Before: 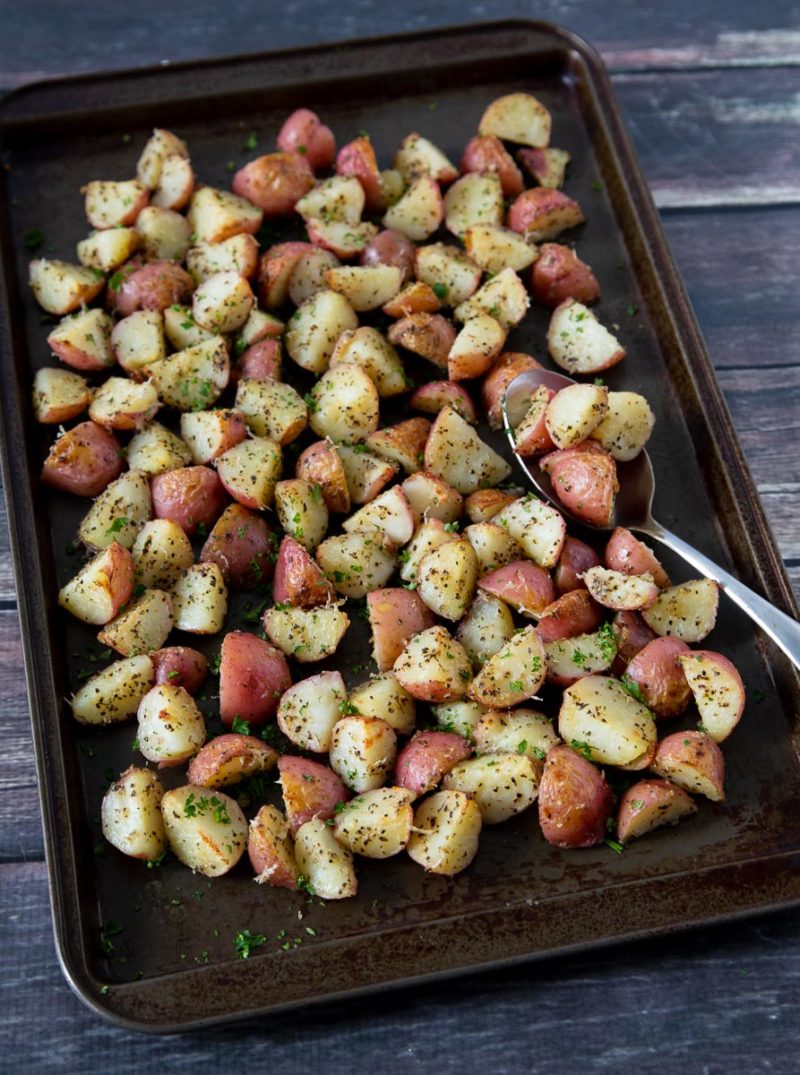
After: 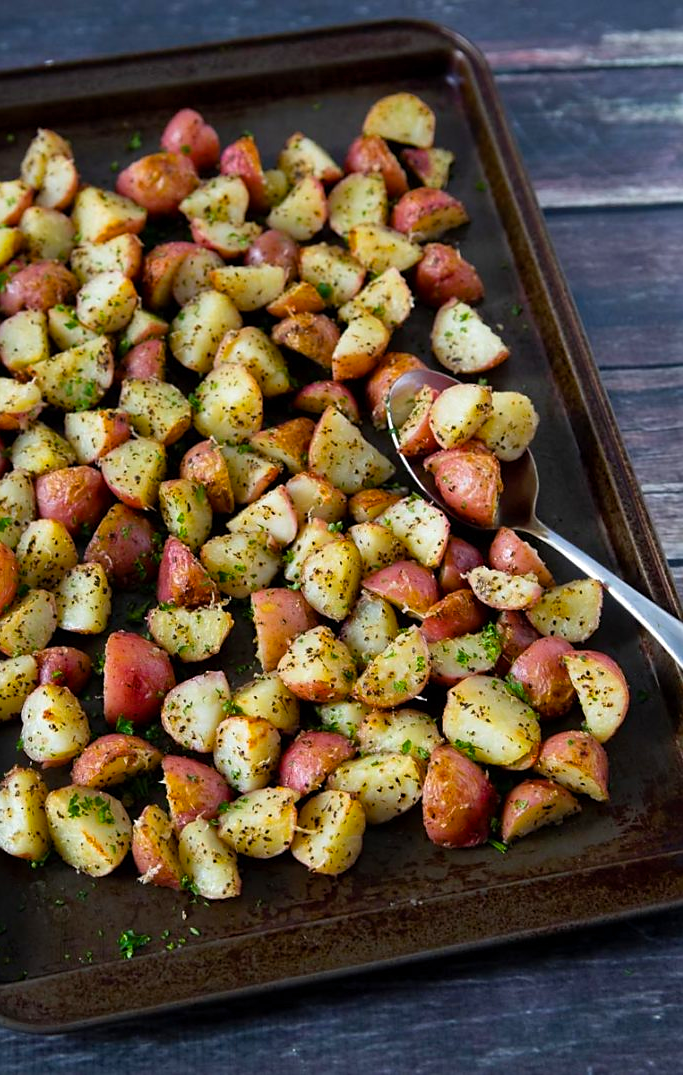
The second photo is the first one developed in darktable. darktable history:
tone equalizer: on, module defaults
color balance rgb: perceptual saturation grading › global saturation 30%, global vibrance 10%
sharpen: radius 1.458, amount 0.398, threshold 1.271
crop and rotate: left 14.584%
